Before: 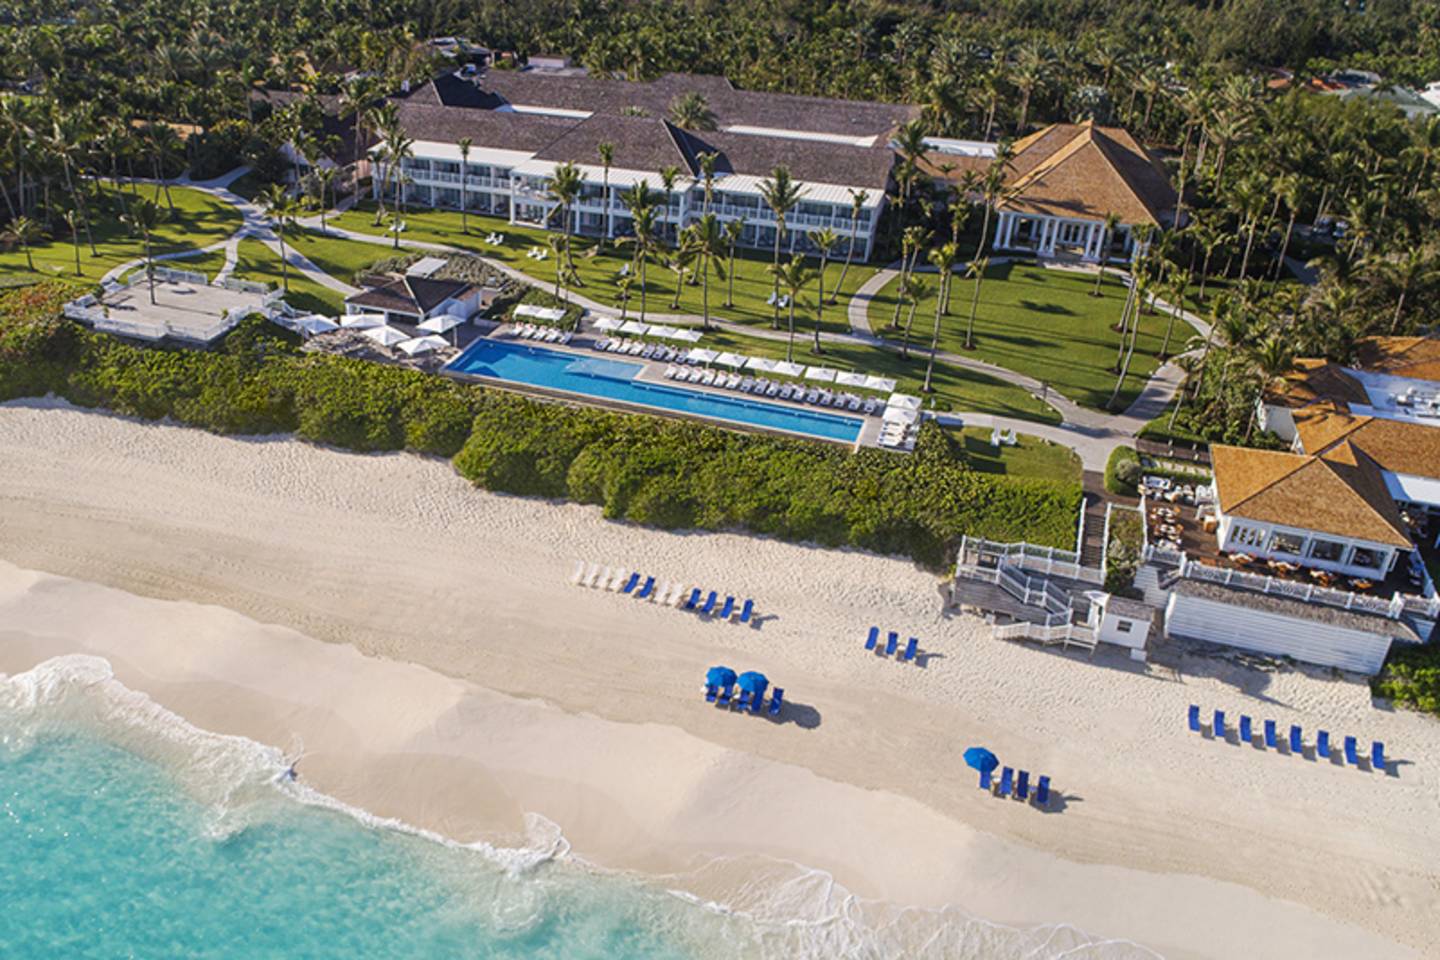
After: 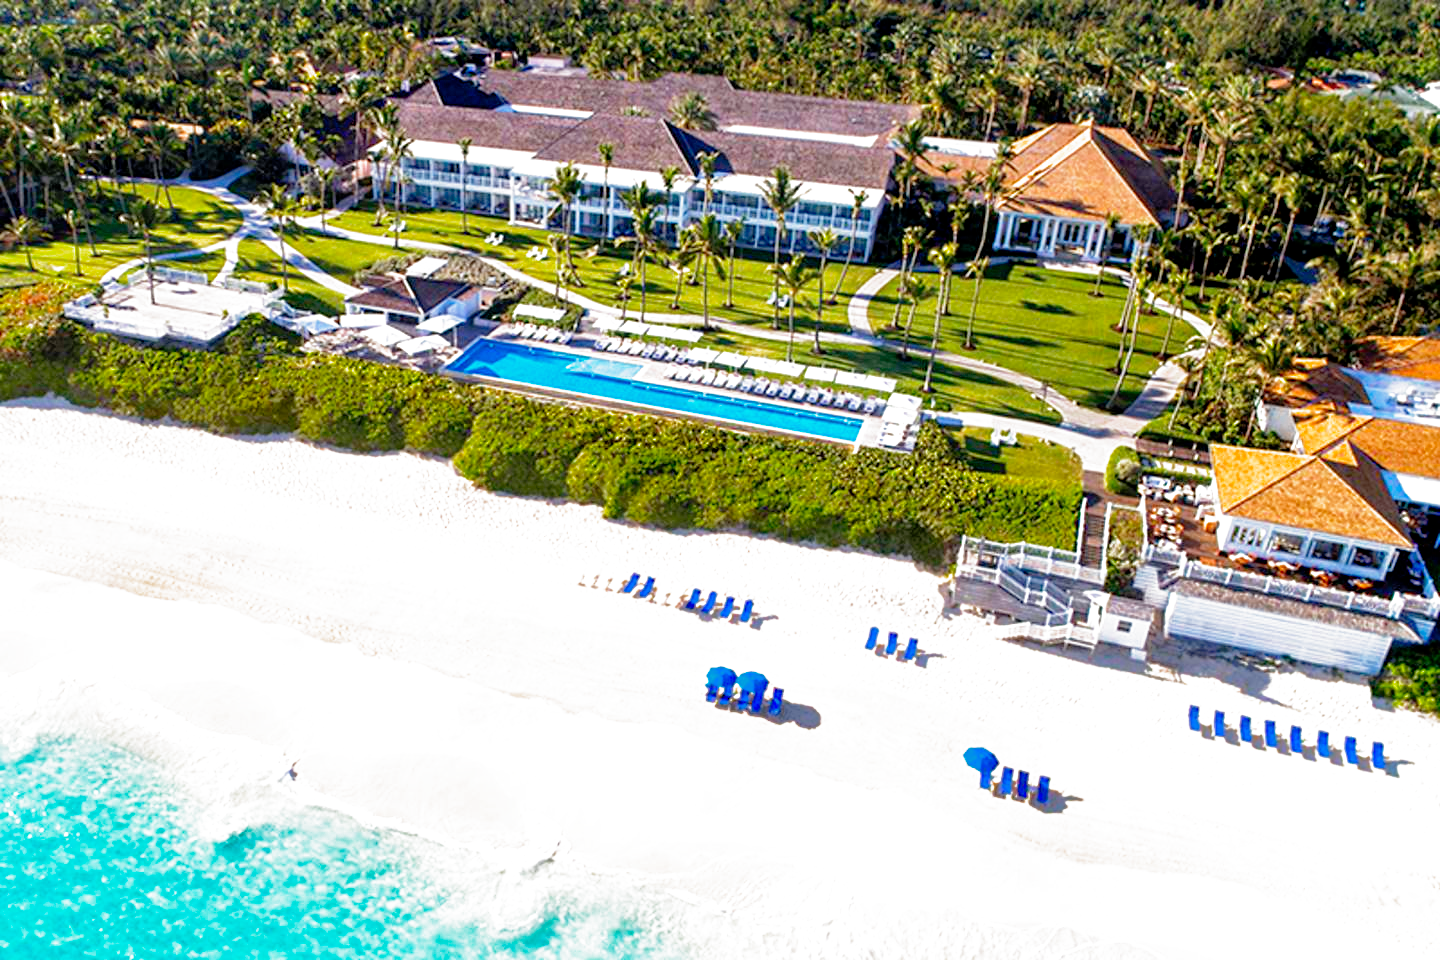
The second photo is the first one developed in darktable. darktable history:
shadows and highlights: on, module defaults
filmic rgb: middle gray luminance 8.8%, black relative exposure -6.3 EV, white relative exposure 2.7 EV, threshold 6 EV, target black luminance 0%, hardness 4.74, latitude 73.47%, contrast 1.332, shadows ↔ highlights balance 10.13%, add noise in highlights 0, preserve chrominance no, color science v3 (2019), use custom middle-gray values true, iterations of high-quality reconstruction 0, contrast in highlights soft, enable highlight reconstruction true
